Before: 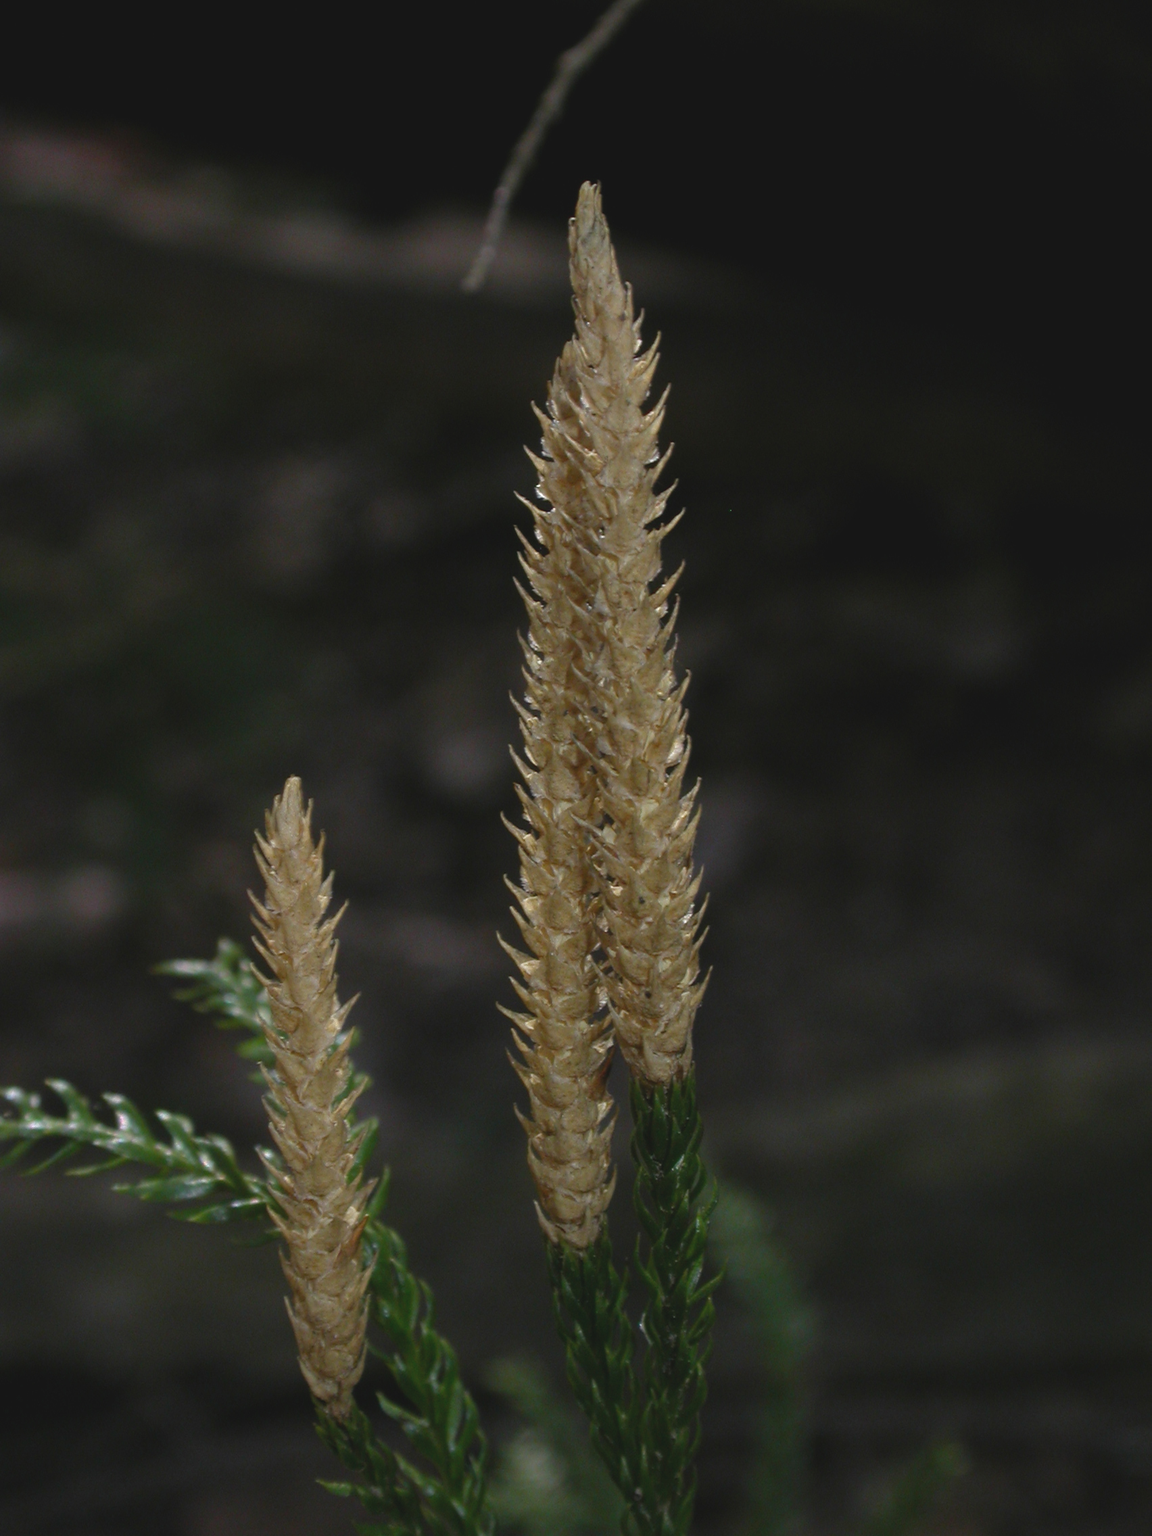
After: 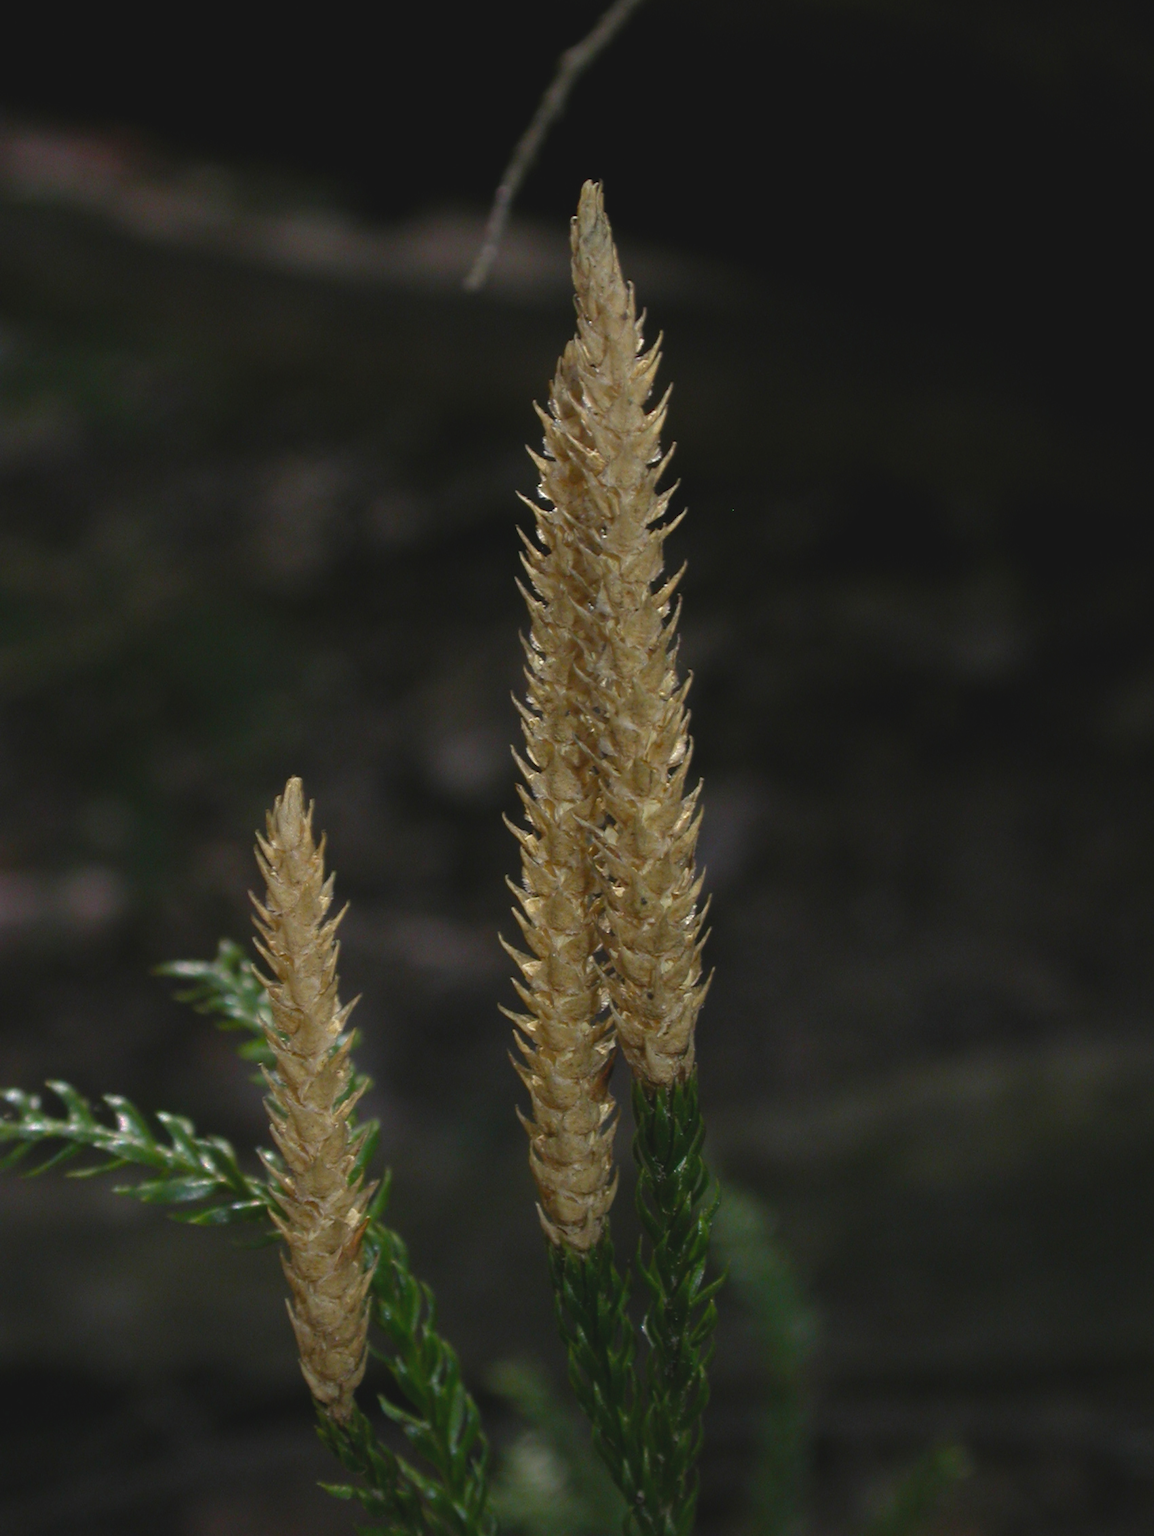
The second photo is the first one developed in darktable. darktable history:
crop: top 0.16%, bottom 0.108%
color balance rgb: highlights gain › luminance 6.46%, highlights gain › chroma 2.556%, highlights gain › hue 88.96°, linear chroma grading › global chroma 8.749%, perceptual saturation grading › global saturation 0.092%, saturation formula JzAzBz (2021)
